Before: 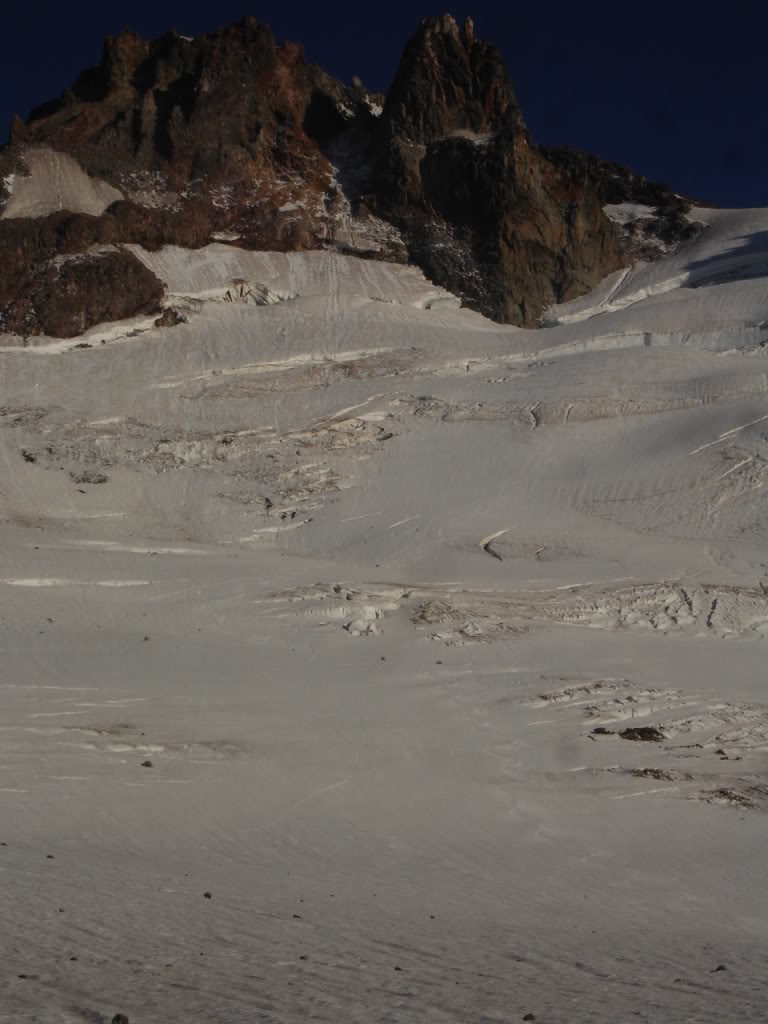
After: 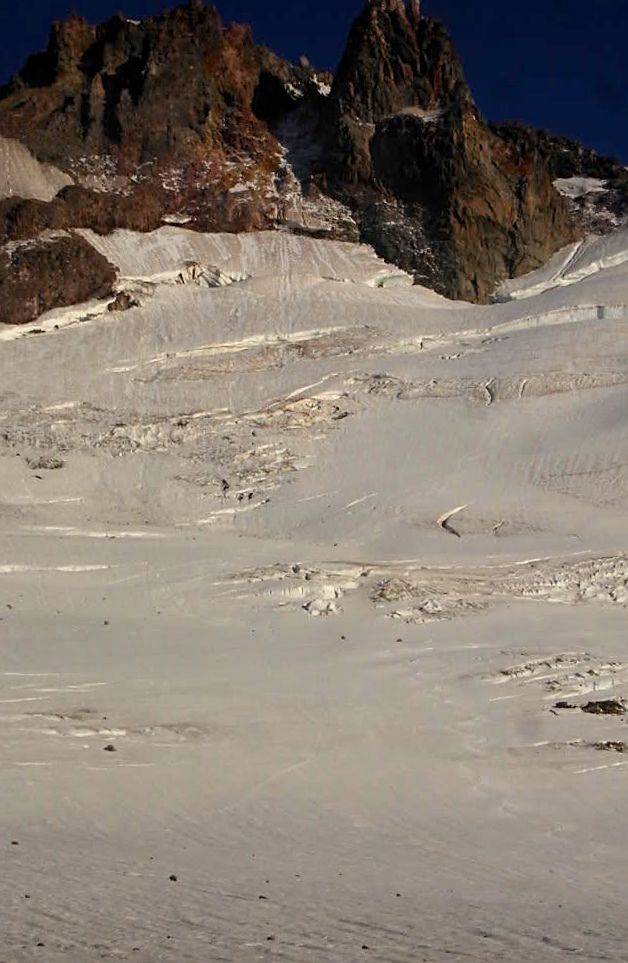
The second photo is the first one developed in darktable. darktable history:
color balance rgb: global offset › luminance -0.513%, perceptual saturation grading › global saturation 17.599%, global vibrance 20%
sharpen: on, module defaults
exposure: black level correction 0, exposure 1.182 EV, compensate exposure bias true, compensate highlight preservation false
crop and rotate: angle 1.27°, left 4.344%, top 0.703%, right 11.375%, bottom 2.41%
